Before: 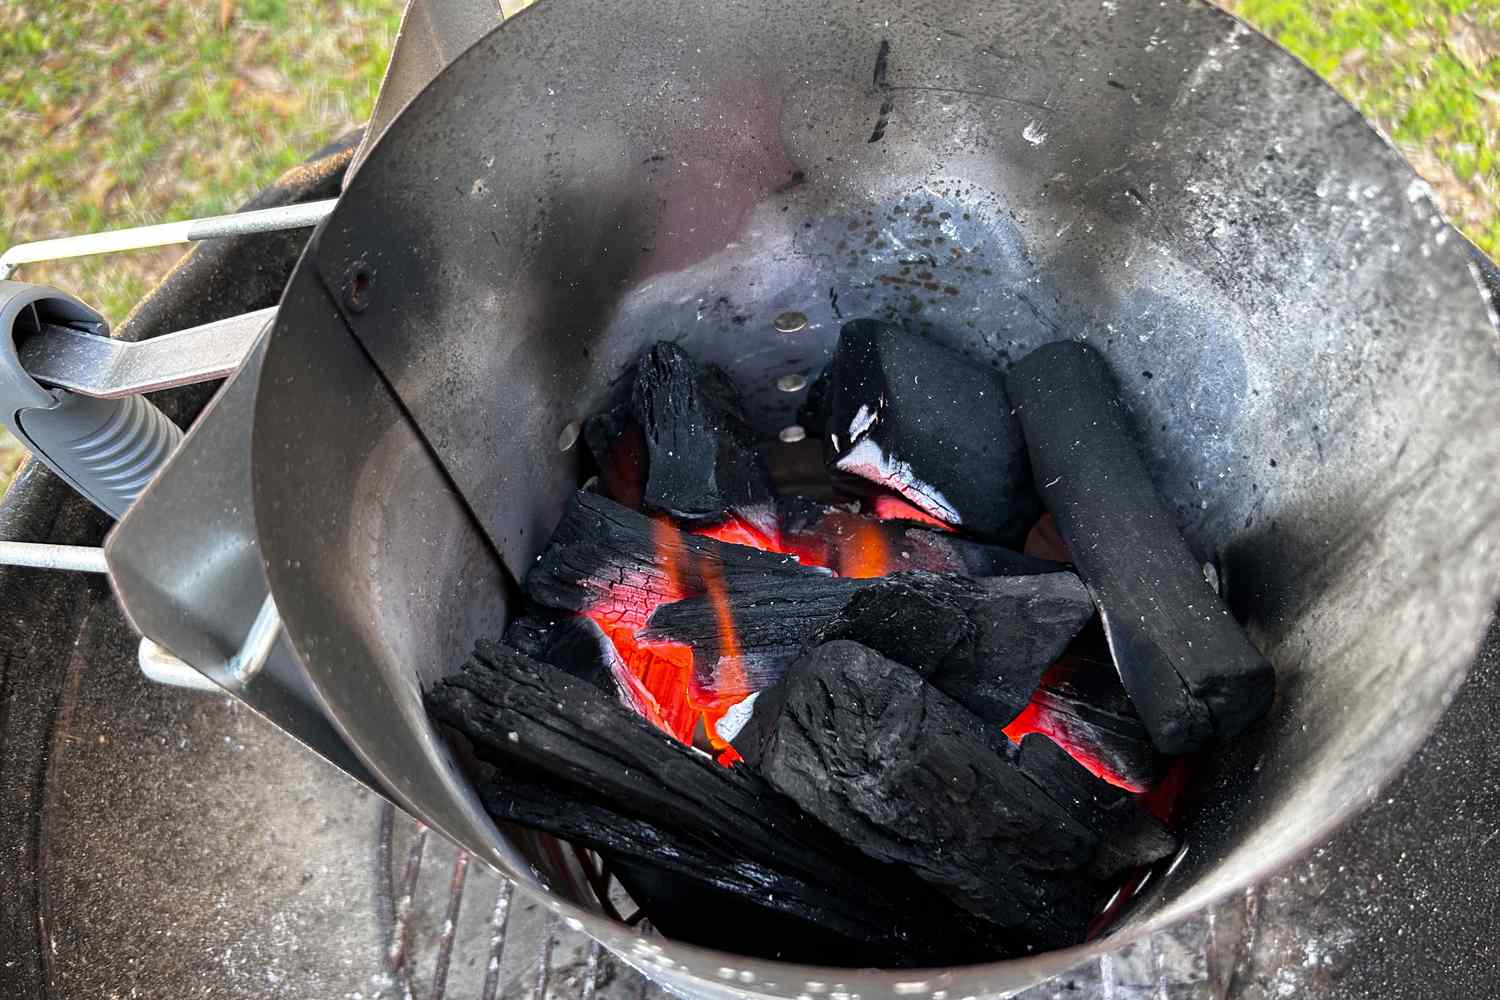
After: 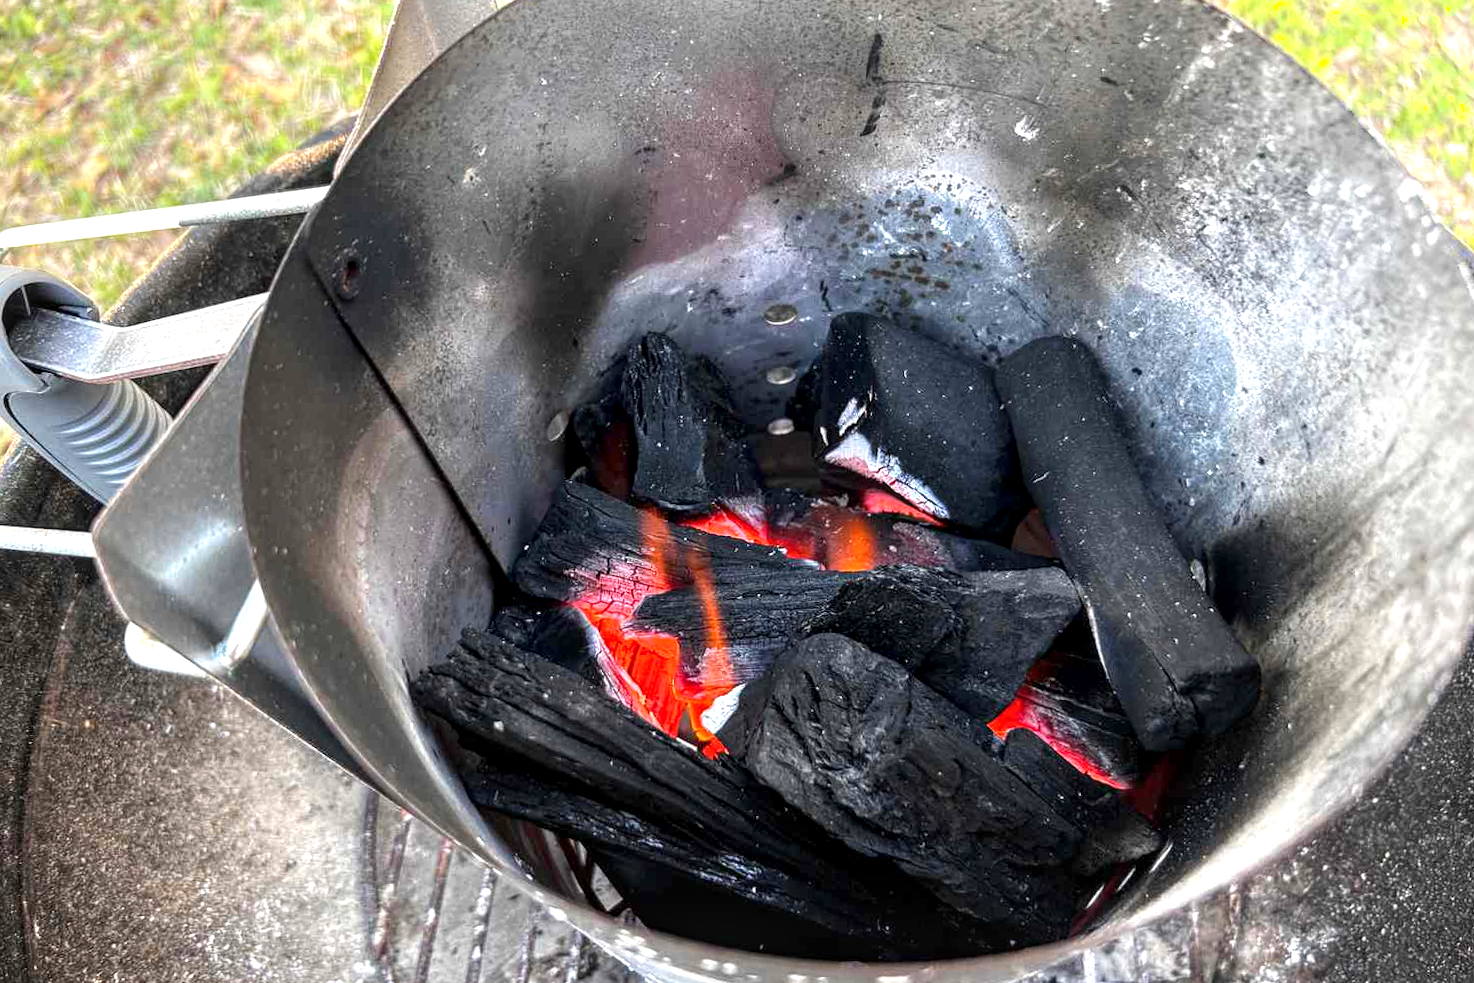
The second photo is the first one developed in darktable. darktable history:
shadows and highlights: shadows -25.12, highlights 48.74, soften with gaussian
exposure: black level correction 0, exposure 0.499 EV, compensate exposure bias true, compensate highlight preservation false
crop and rotate: angle -0.651°
local contrast: detail 130%
